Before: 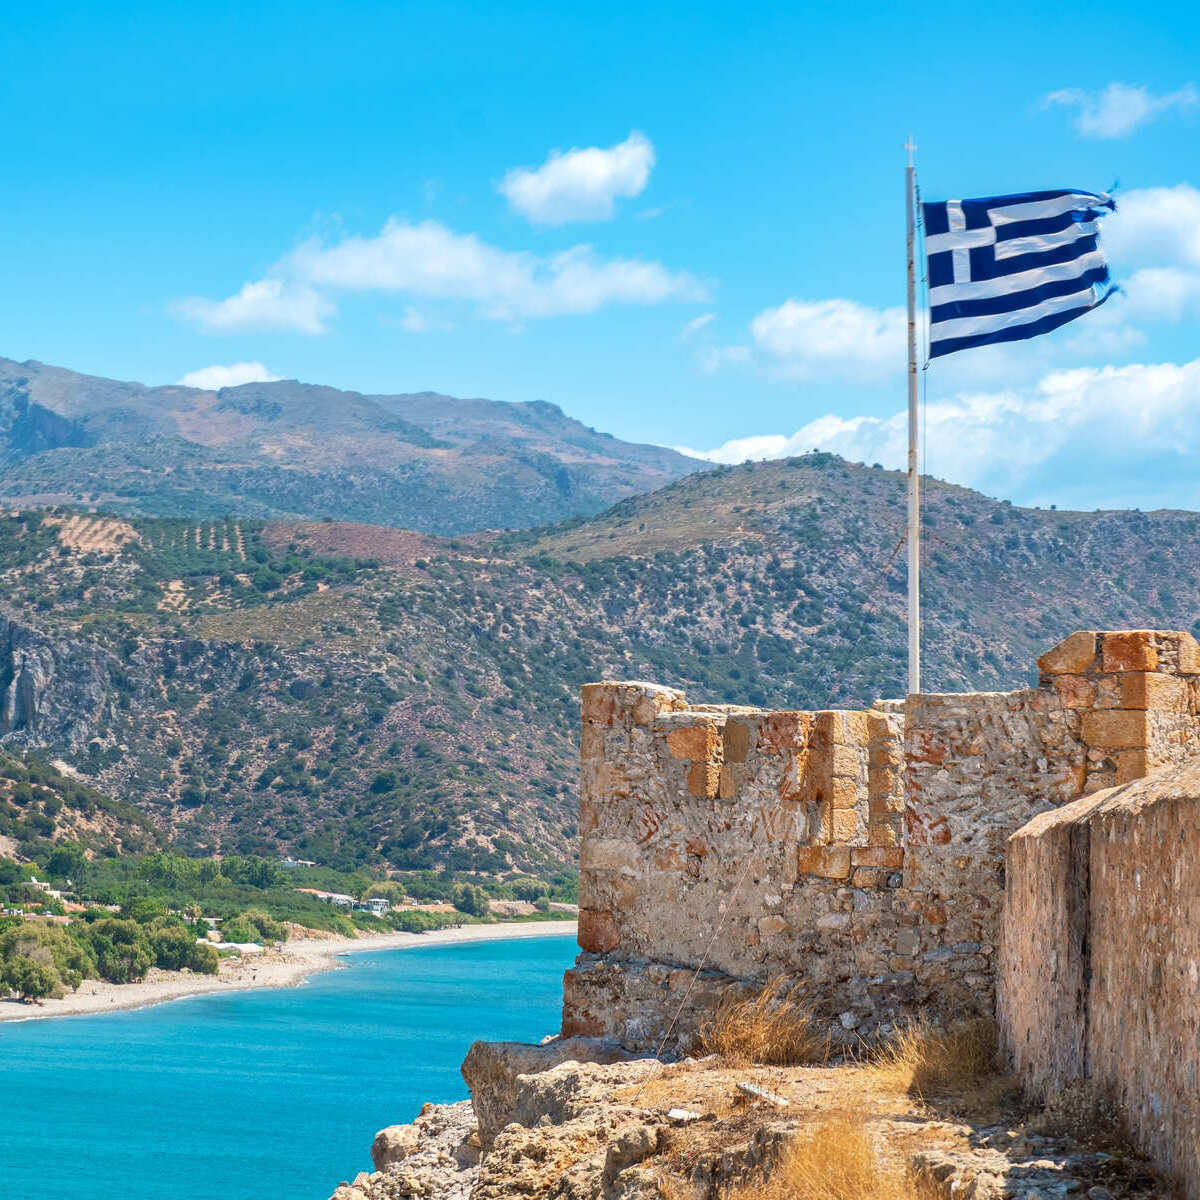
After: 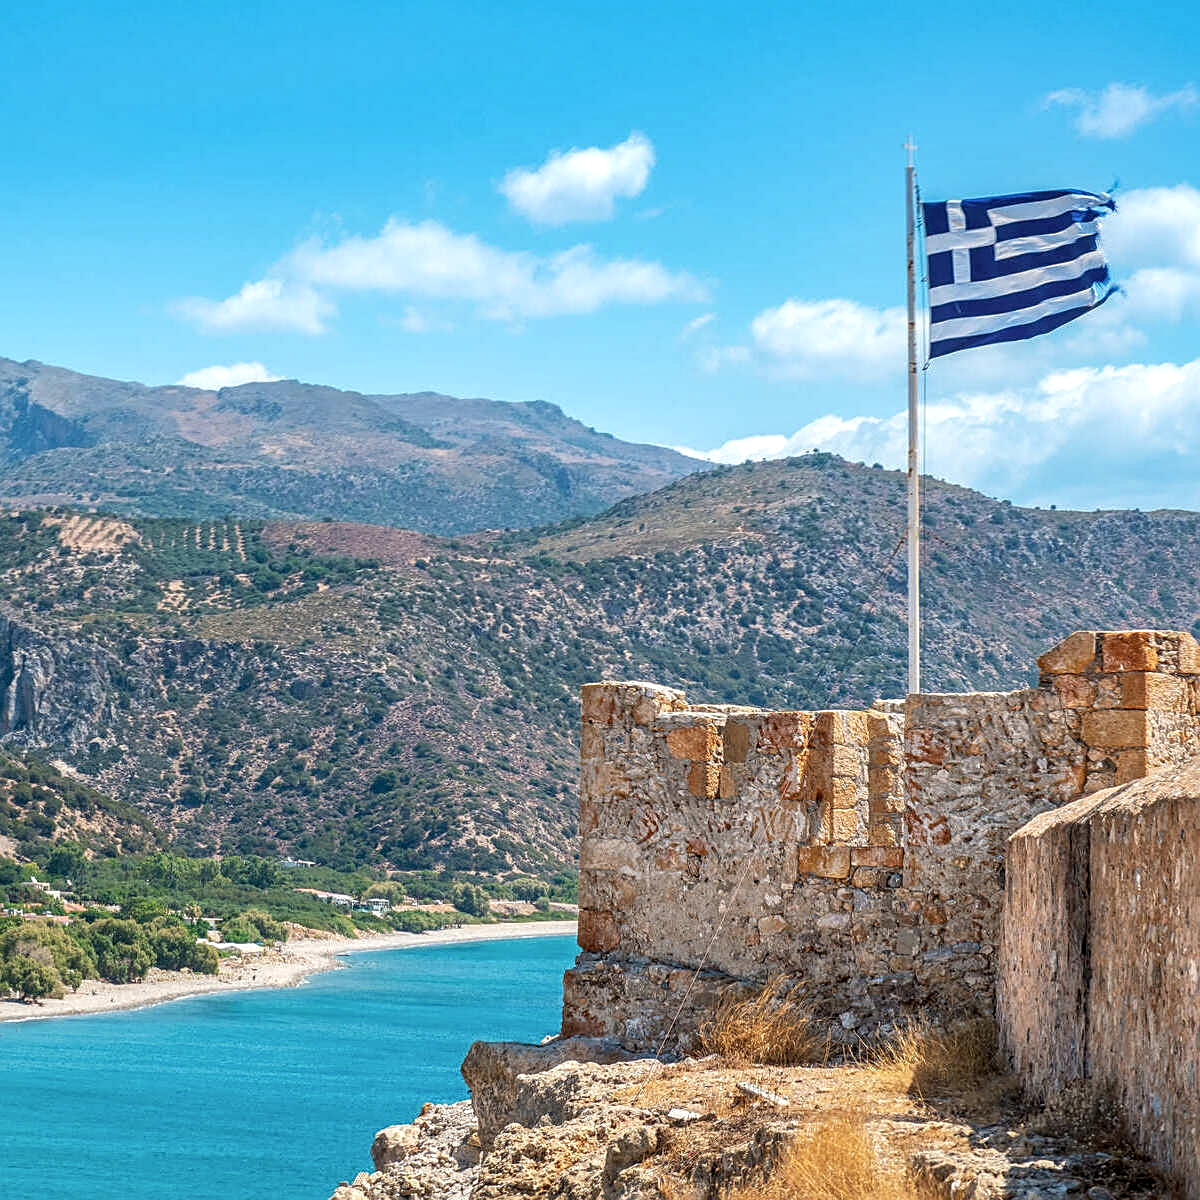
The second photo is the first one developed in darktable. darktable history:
contrast brightness saturation: saturation -0.062
sharpen: amount 0.493
local contrast: on, module defaults
